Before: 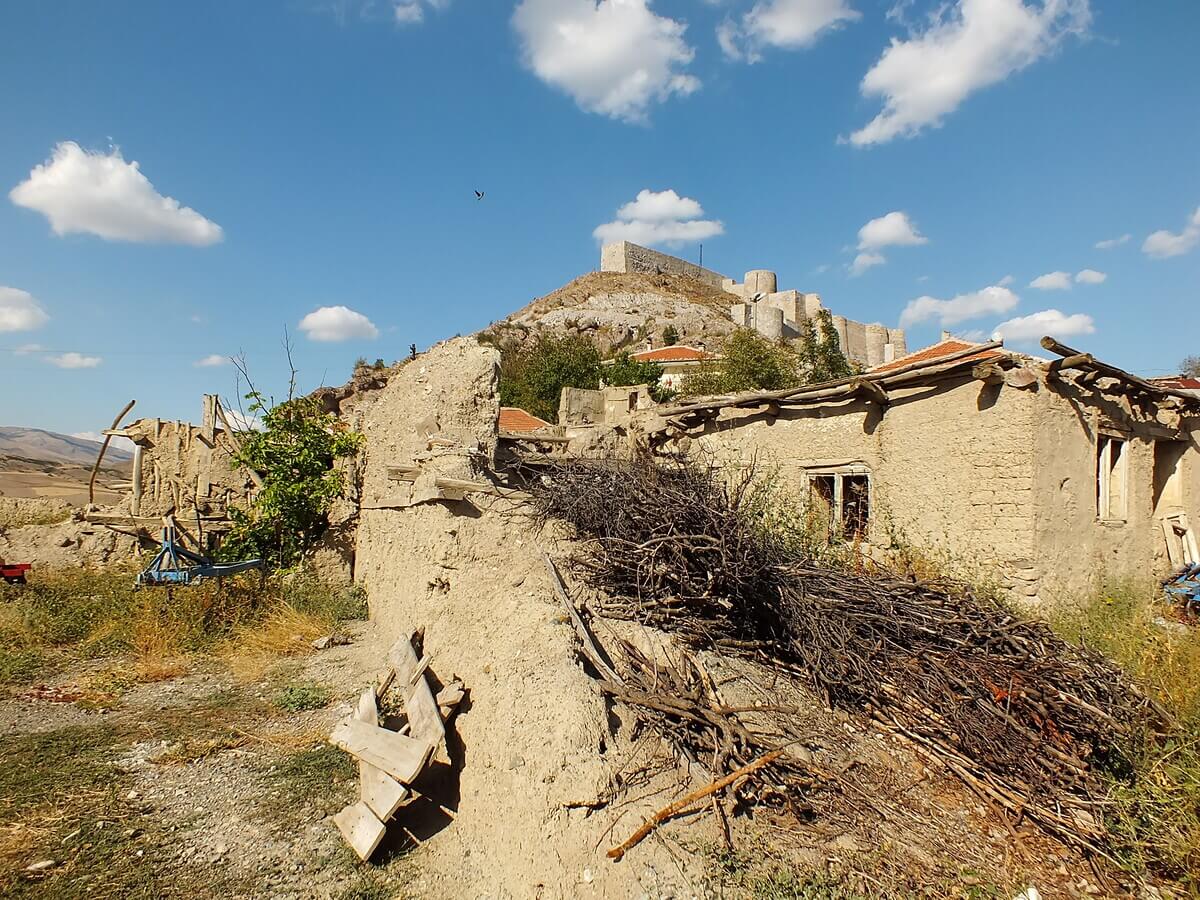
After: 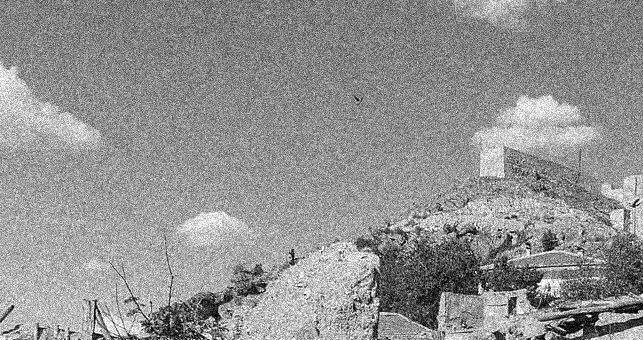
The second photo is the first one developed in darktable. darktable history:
monochrome: on, module defaults
grain: coarseness 3.75 ISO, strength 100%, mid-tones bias 0%
crop: left 10.121%, top 10.631%, right 36.218%, bottom 51.526%
